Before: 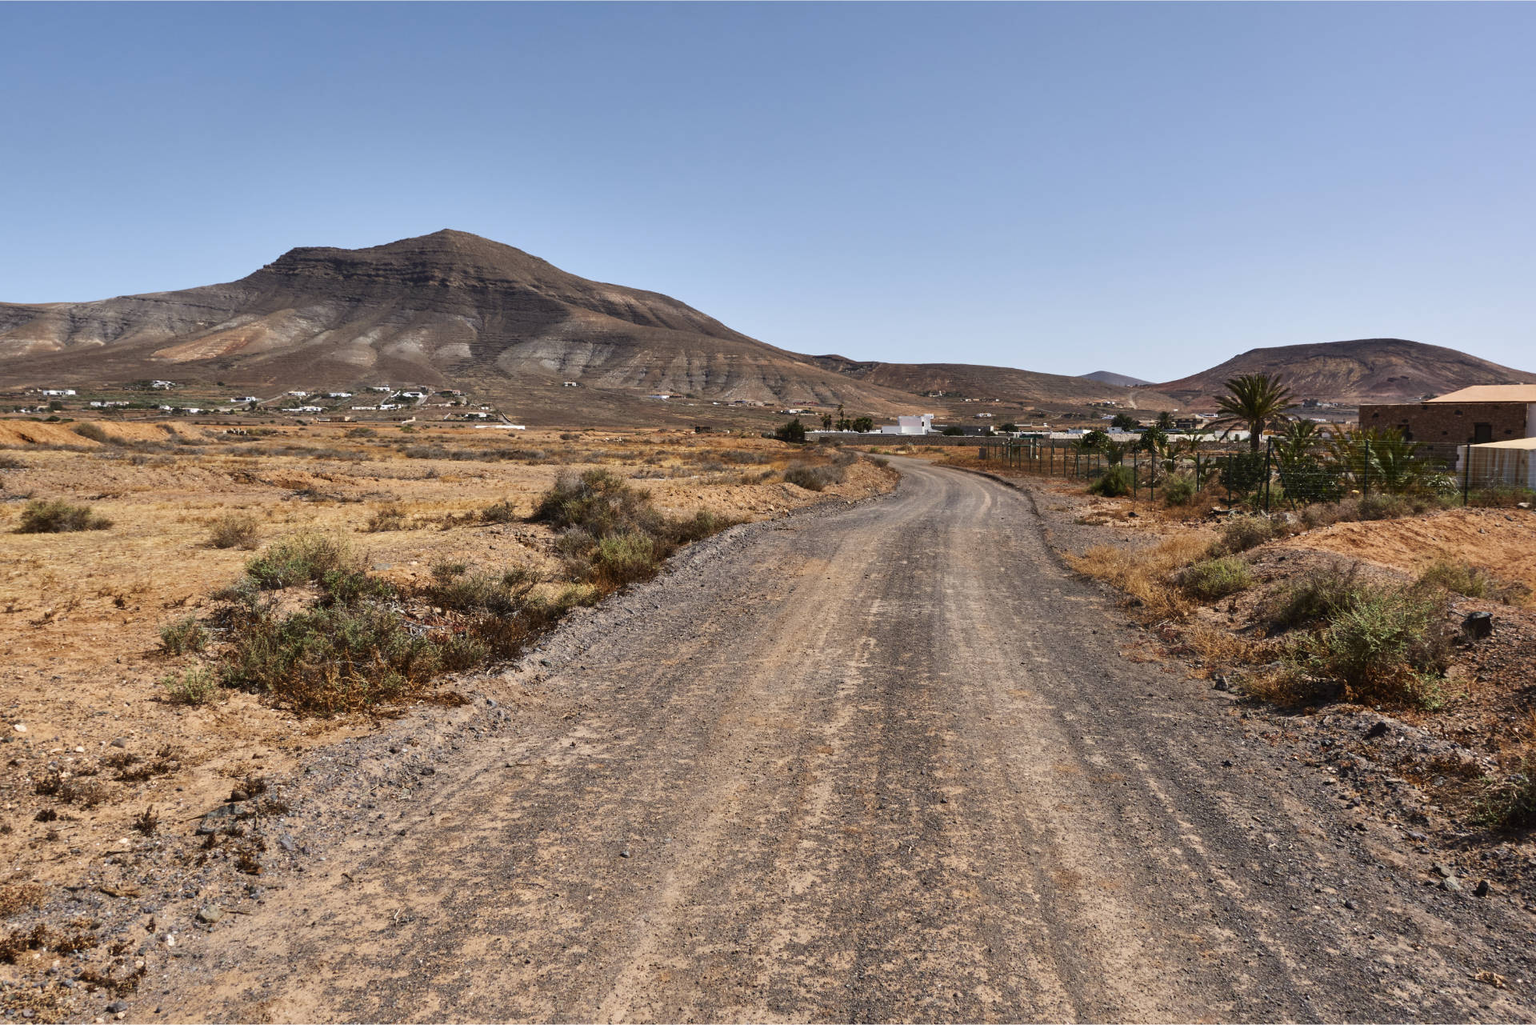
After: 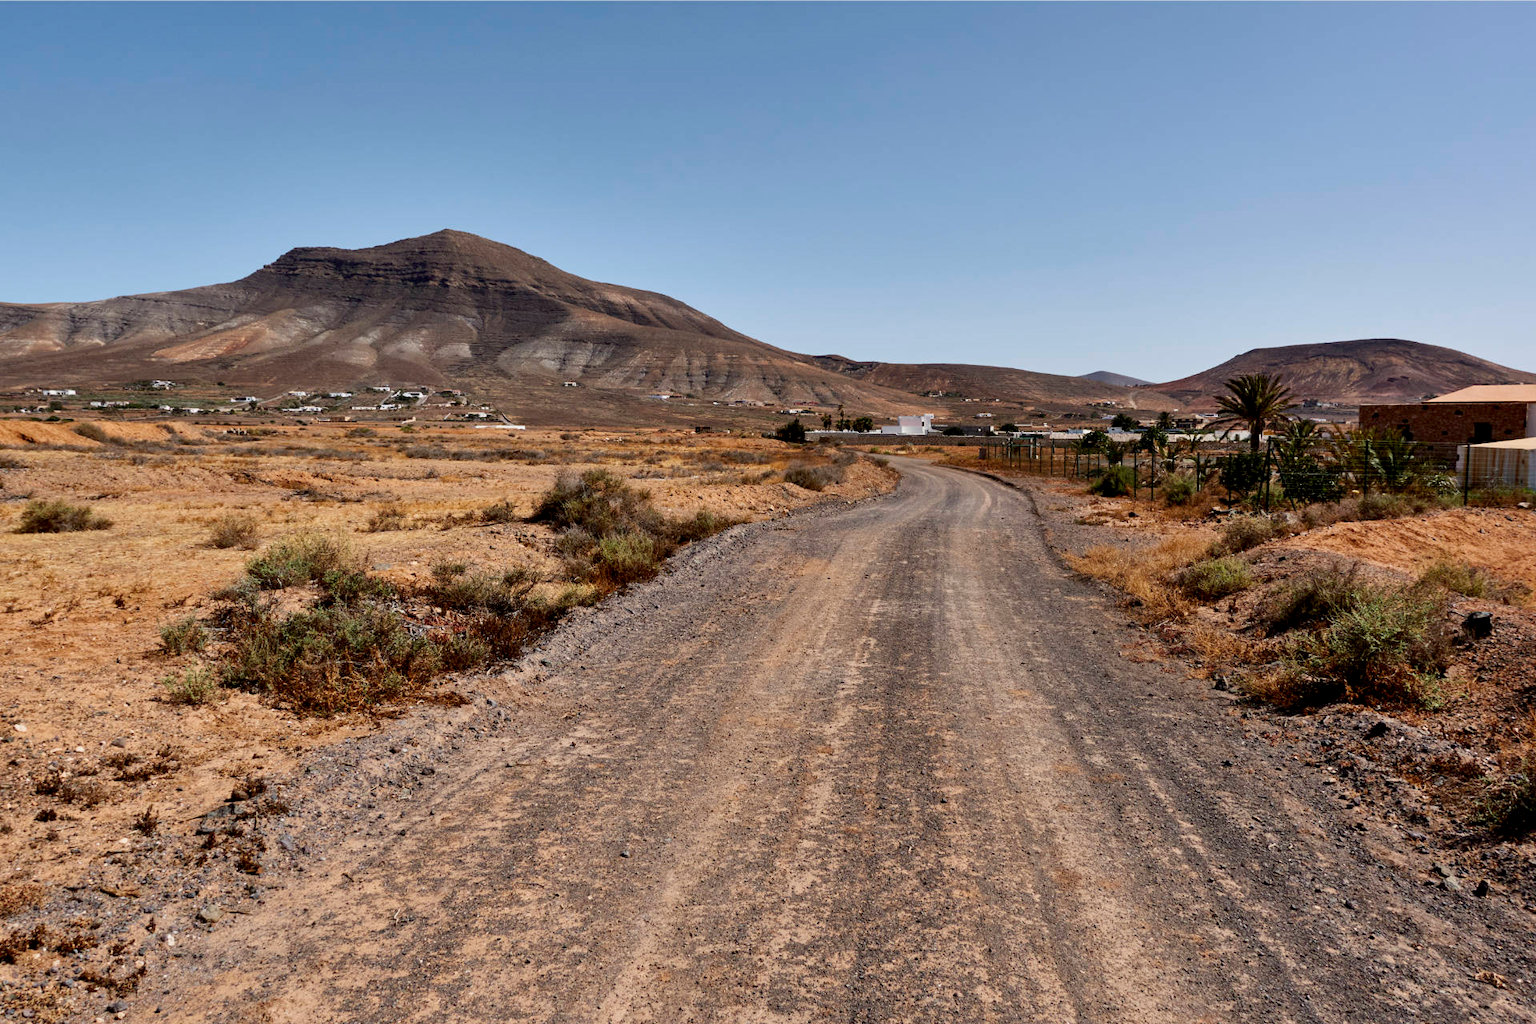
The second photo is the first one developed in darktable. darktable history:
exposure: black level correction 0.009, exposure -0.161 EV, compensate highlight preservation false
